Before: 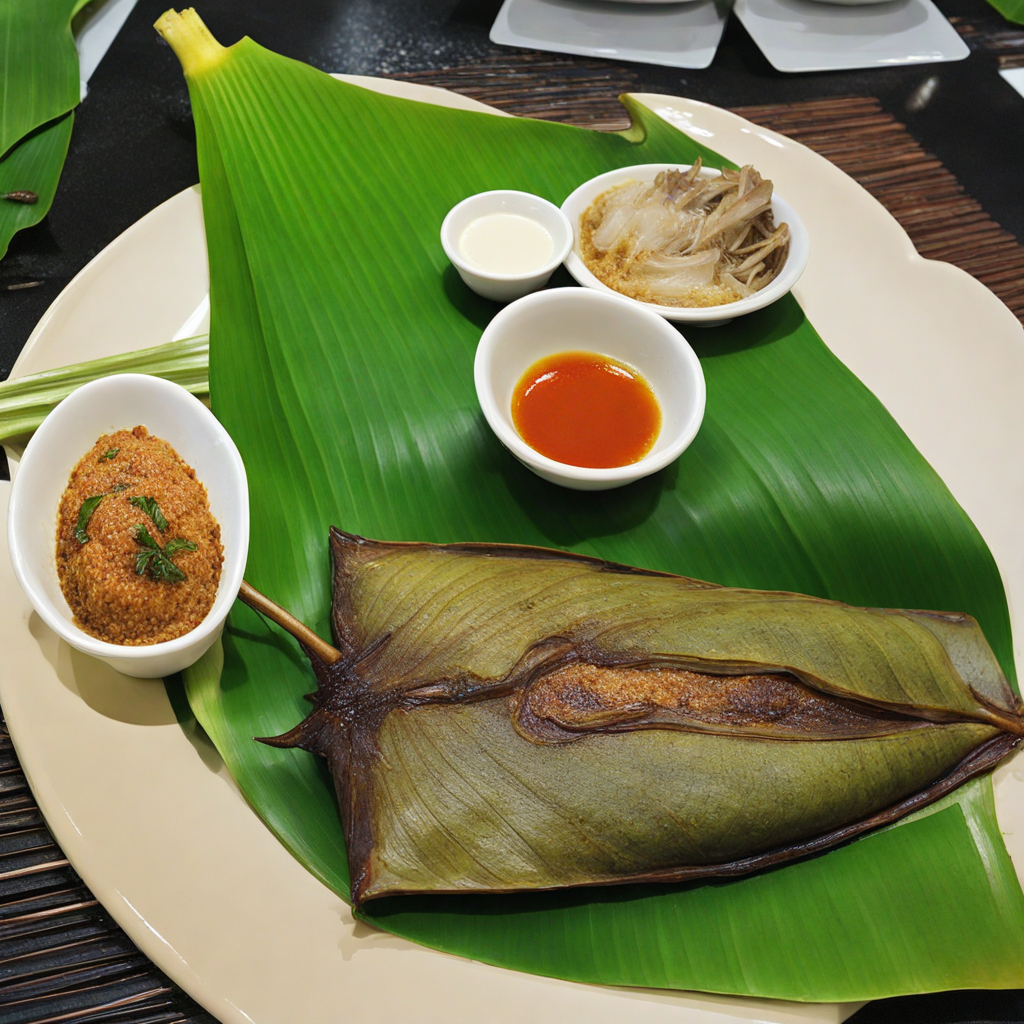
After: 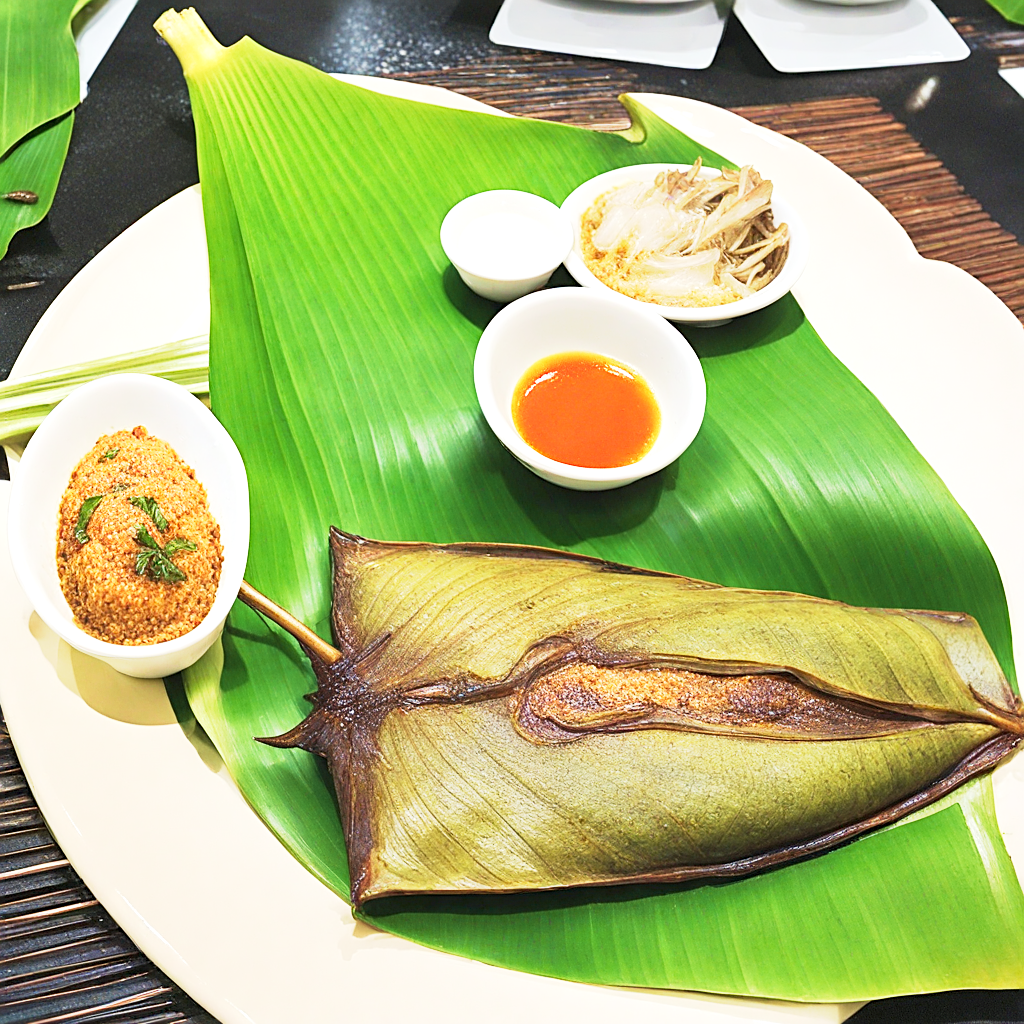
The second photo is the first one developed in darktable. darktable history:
exposure: black level correction 0, exposure 1.2 EV, compensate highlight preservation false
base curve: curves: ch0 [(0, 0) (0.088, 0.125) (0.176, 0.251) (0.354, 0.501) (0.613, 0.749) (1, 0.877)], preserve colors none
white balance: emerald 1
sharpen: on, module defaults
velvia: on, module defaults
